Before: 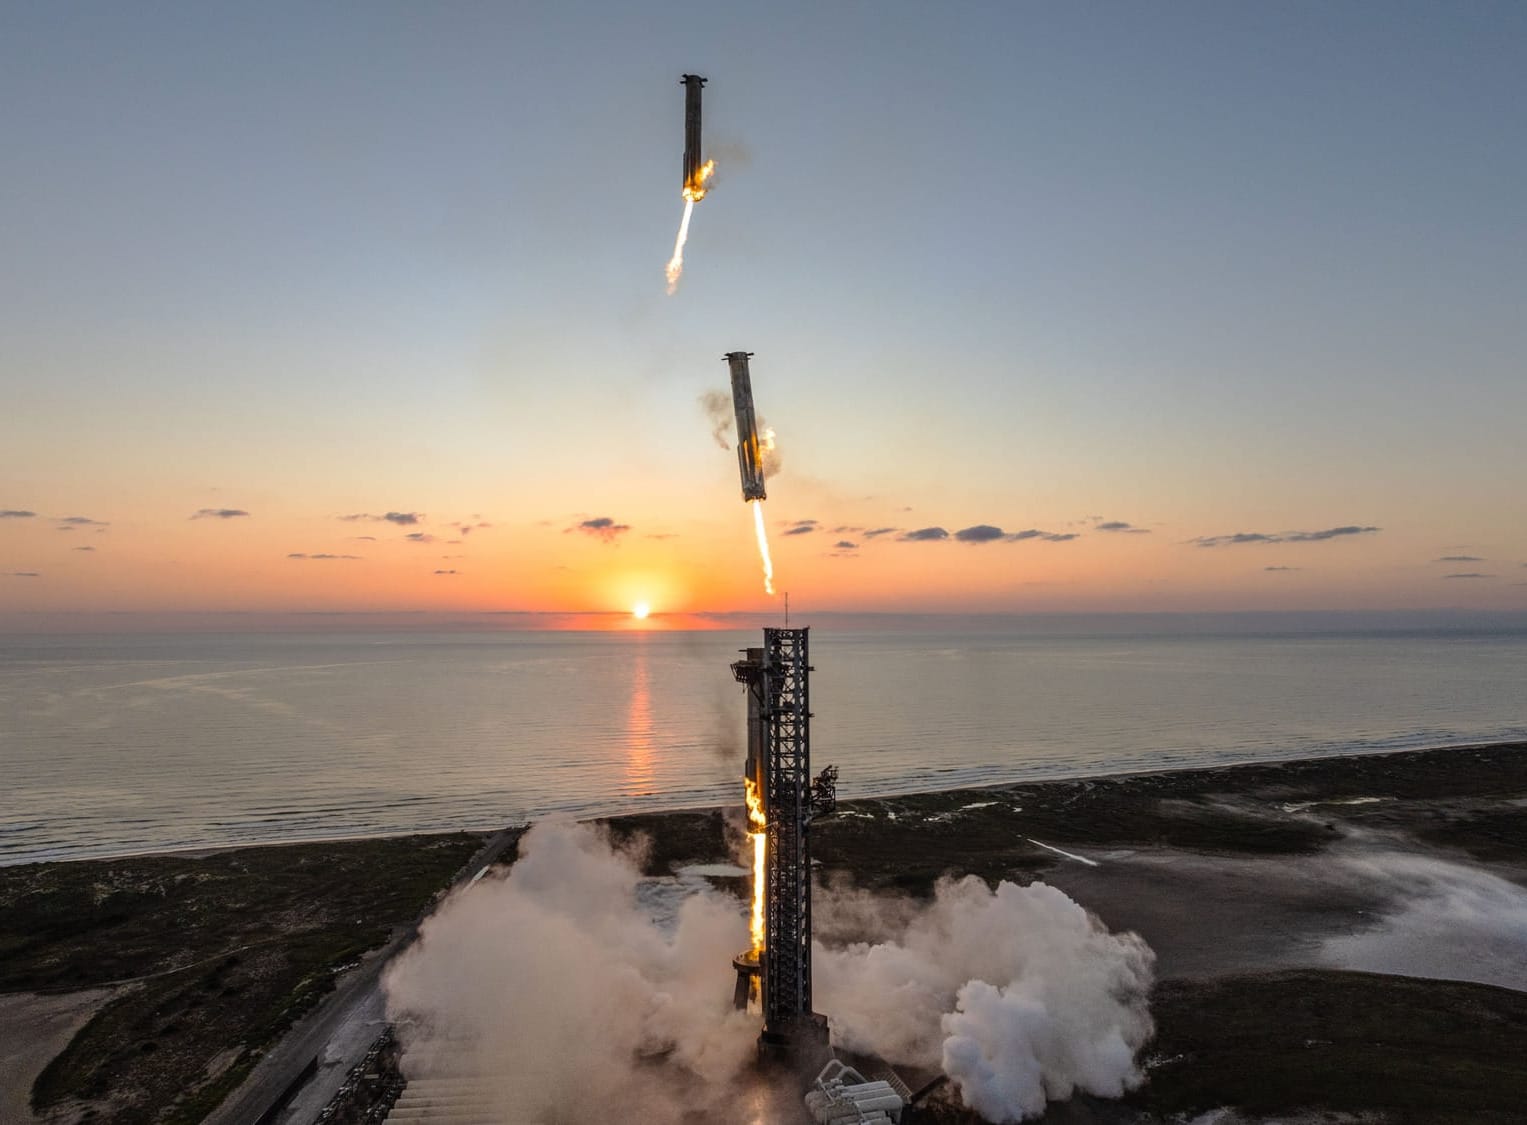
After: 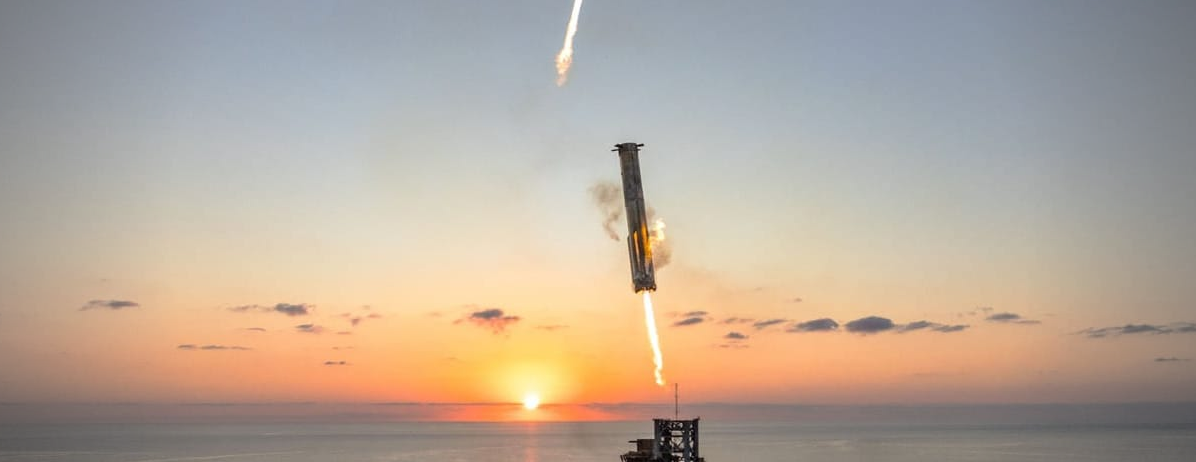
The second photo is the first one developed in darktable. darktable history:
crop: left 7.241%, top 18.627%, right 14.402%, bottom 40.23%
vignetting: fall-off start 71.36%, saturation -0.649
